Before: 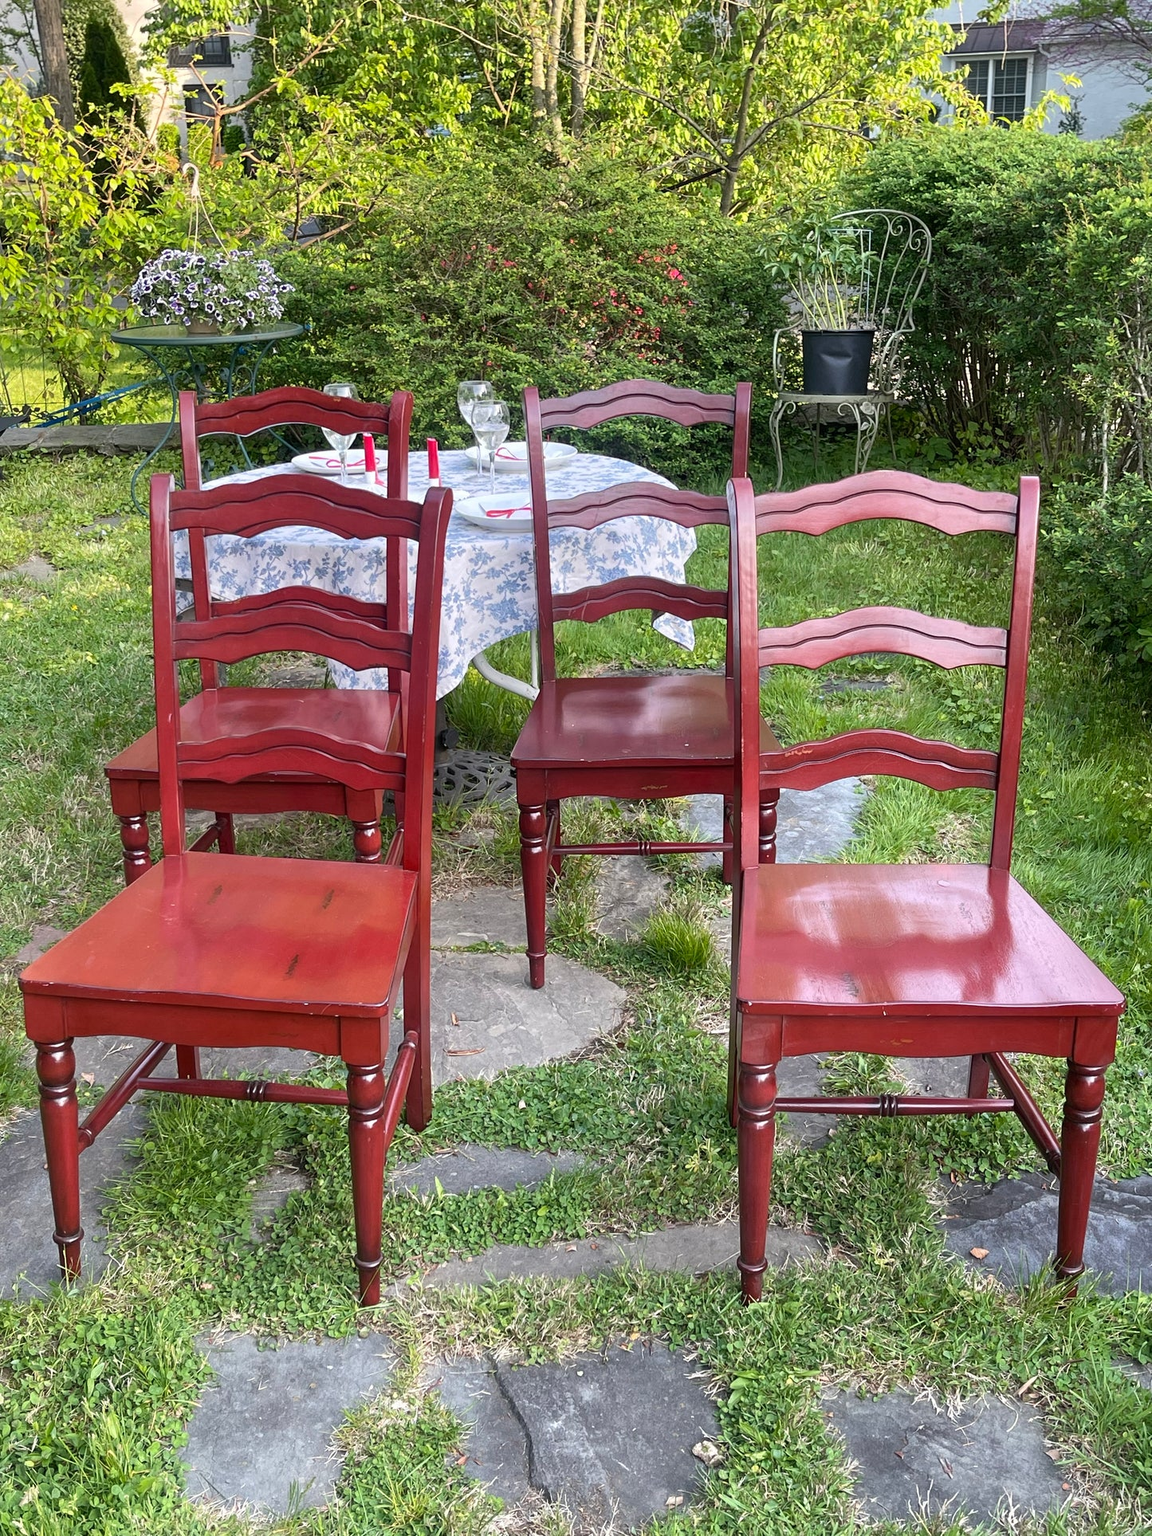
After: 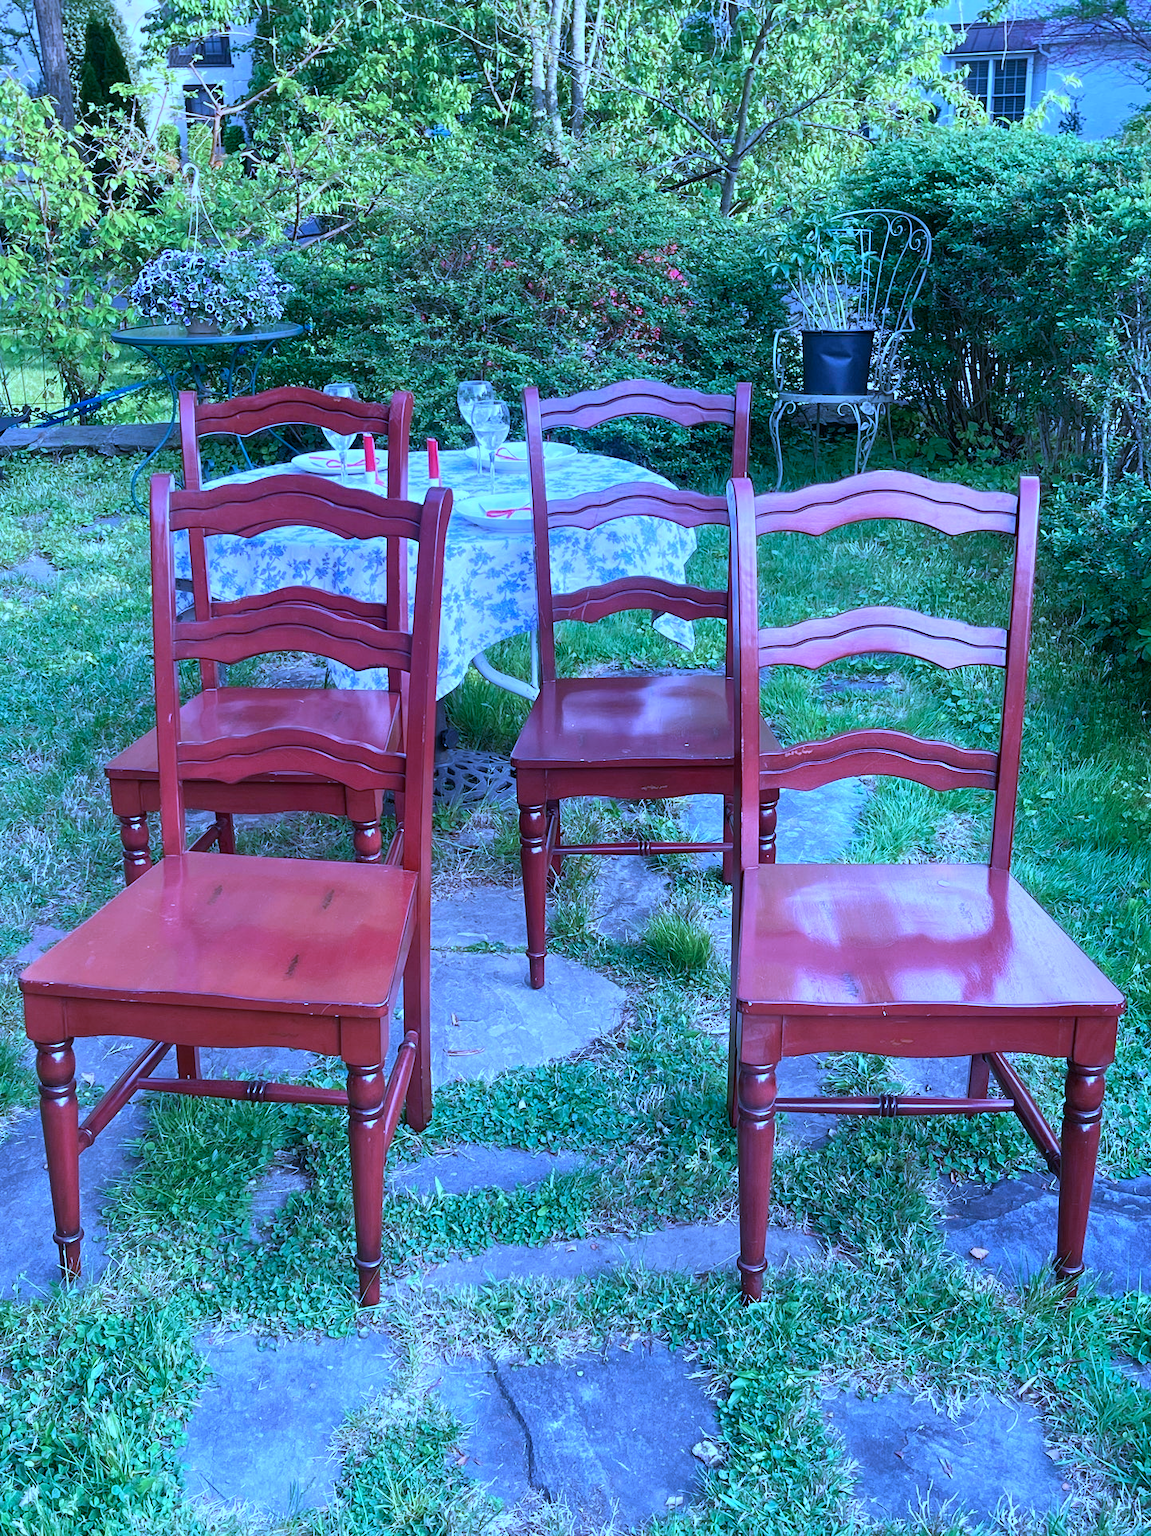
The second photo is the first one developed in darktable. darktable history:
color calibration: illuminant custom, x 0.459, y 0.43, temperature 2607.73 K
